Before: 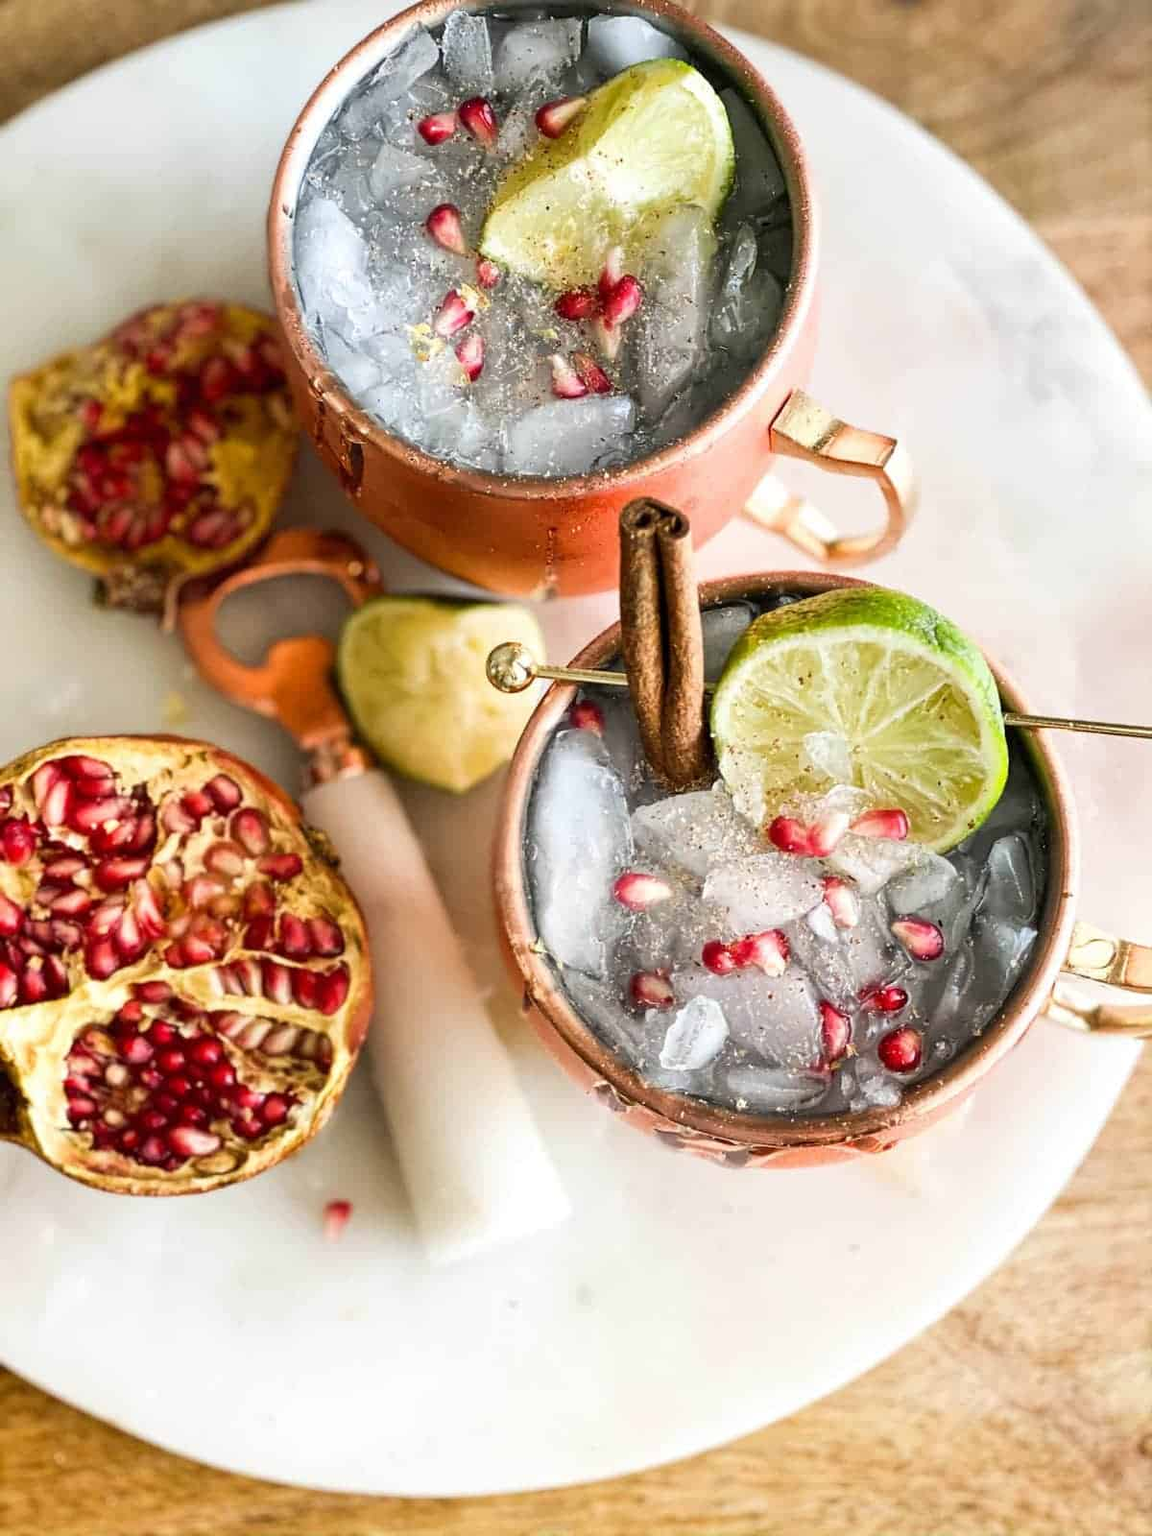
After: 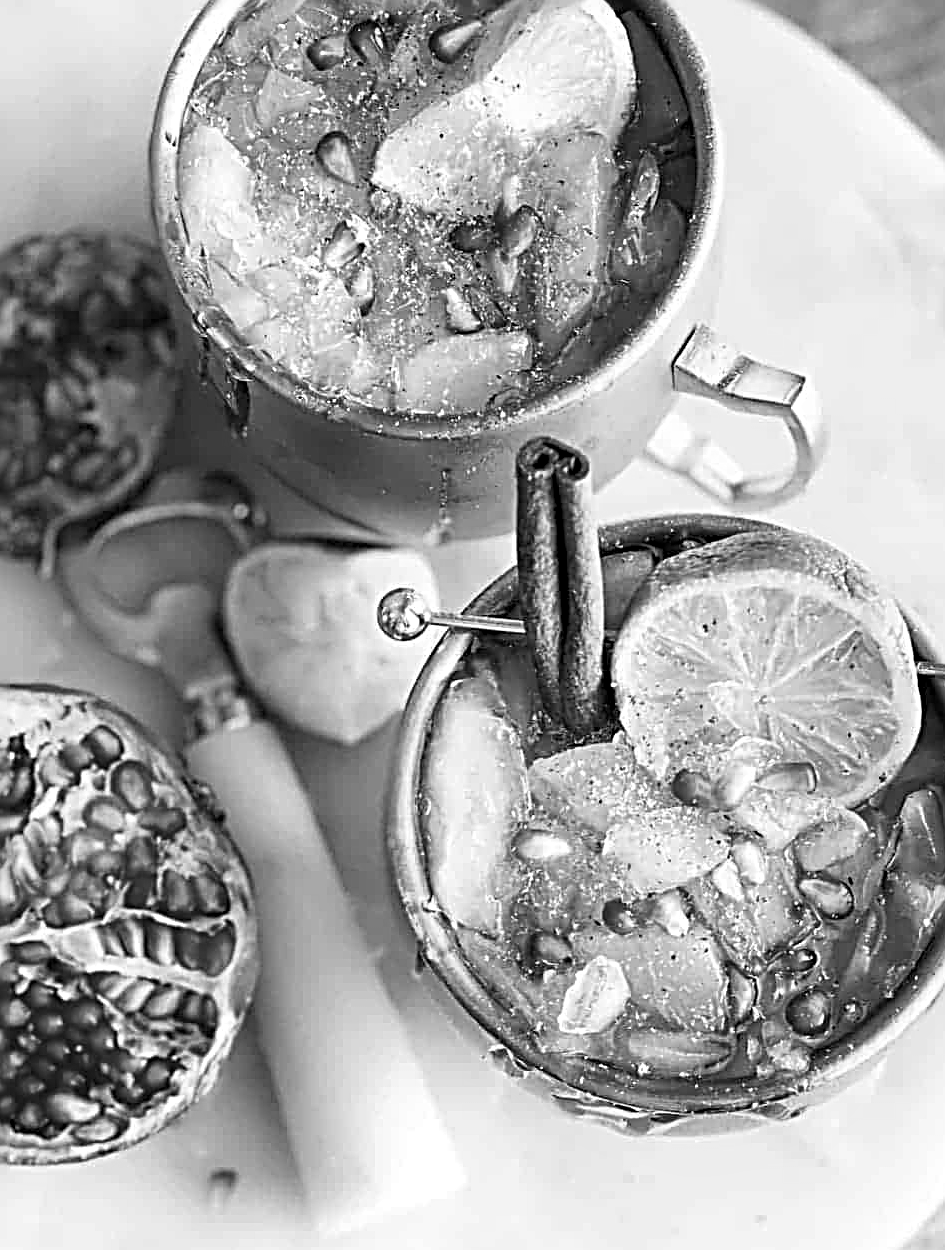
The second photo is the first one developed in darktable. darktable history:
monochrome: on, module defaults
crop and rotate: left 10.77%, top 5.1%, right 10.41%, bottom 16.76%
sharpen: radius 3.69, amount 0.928
